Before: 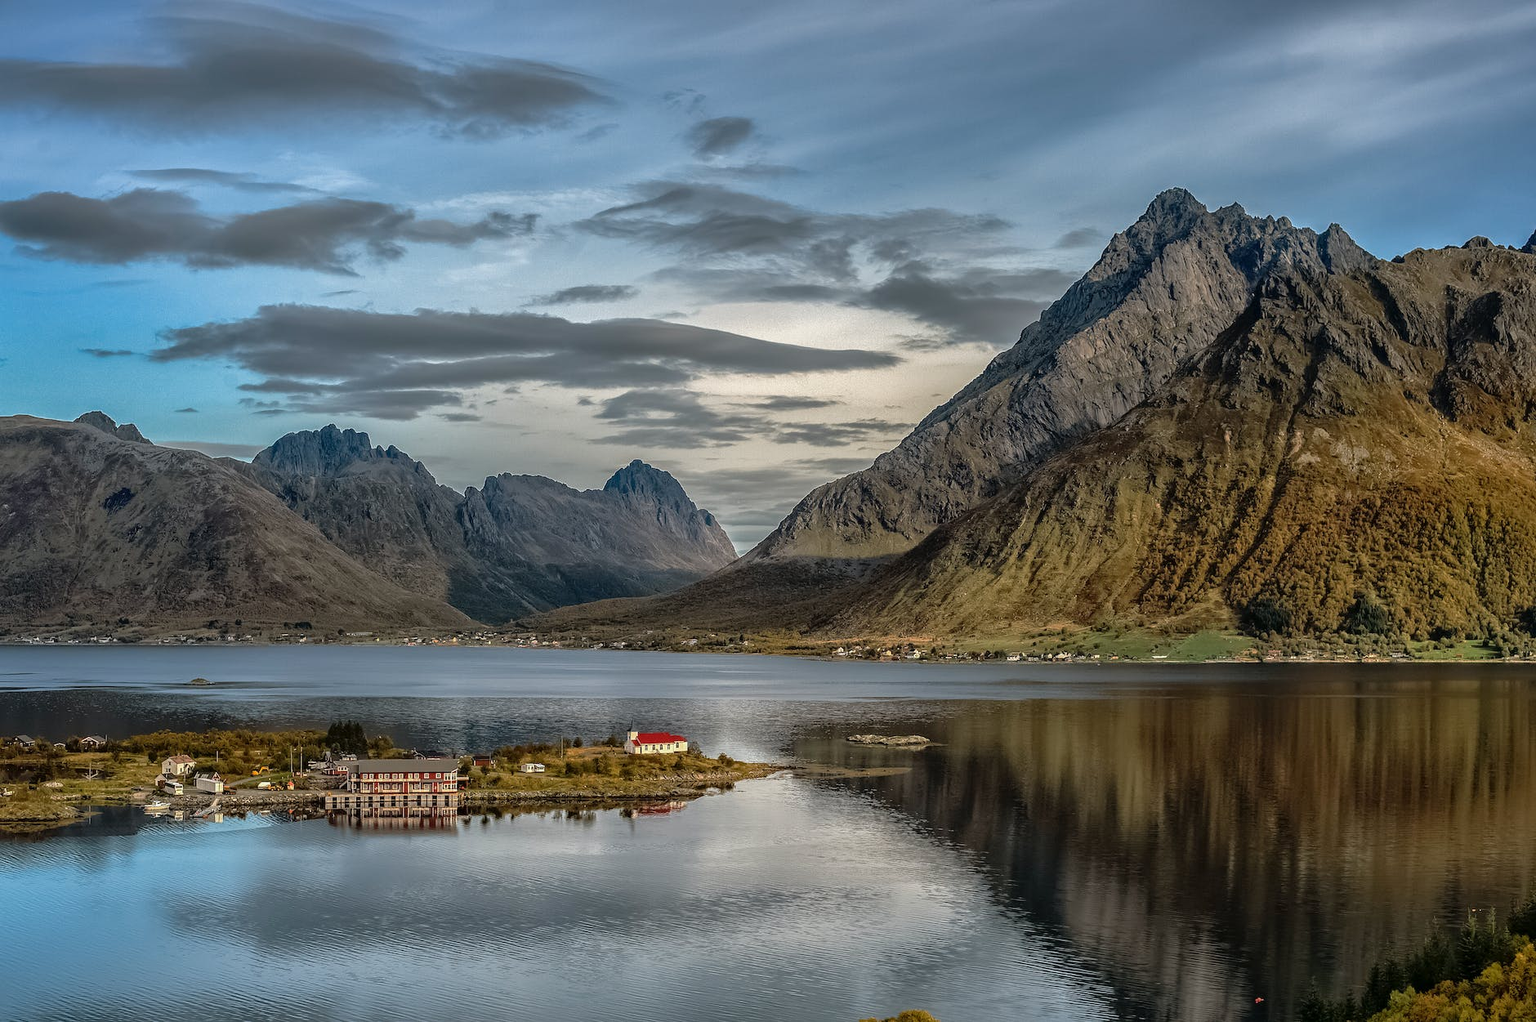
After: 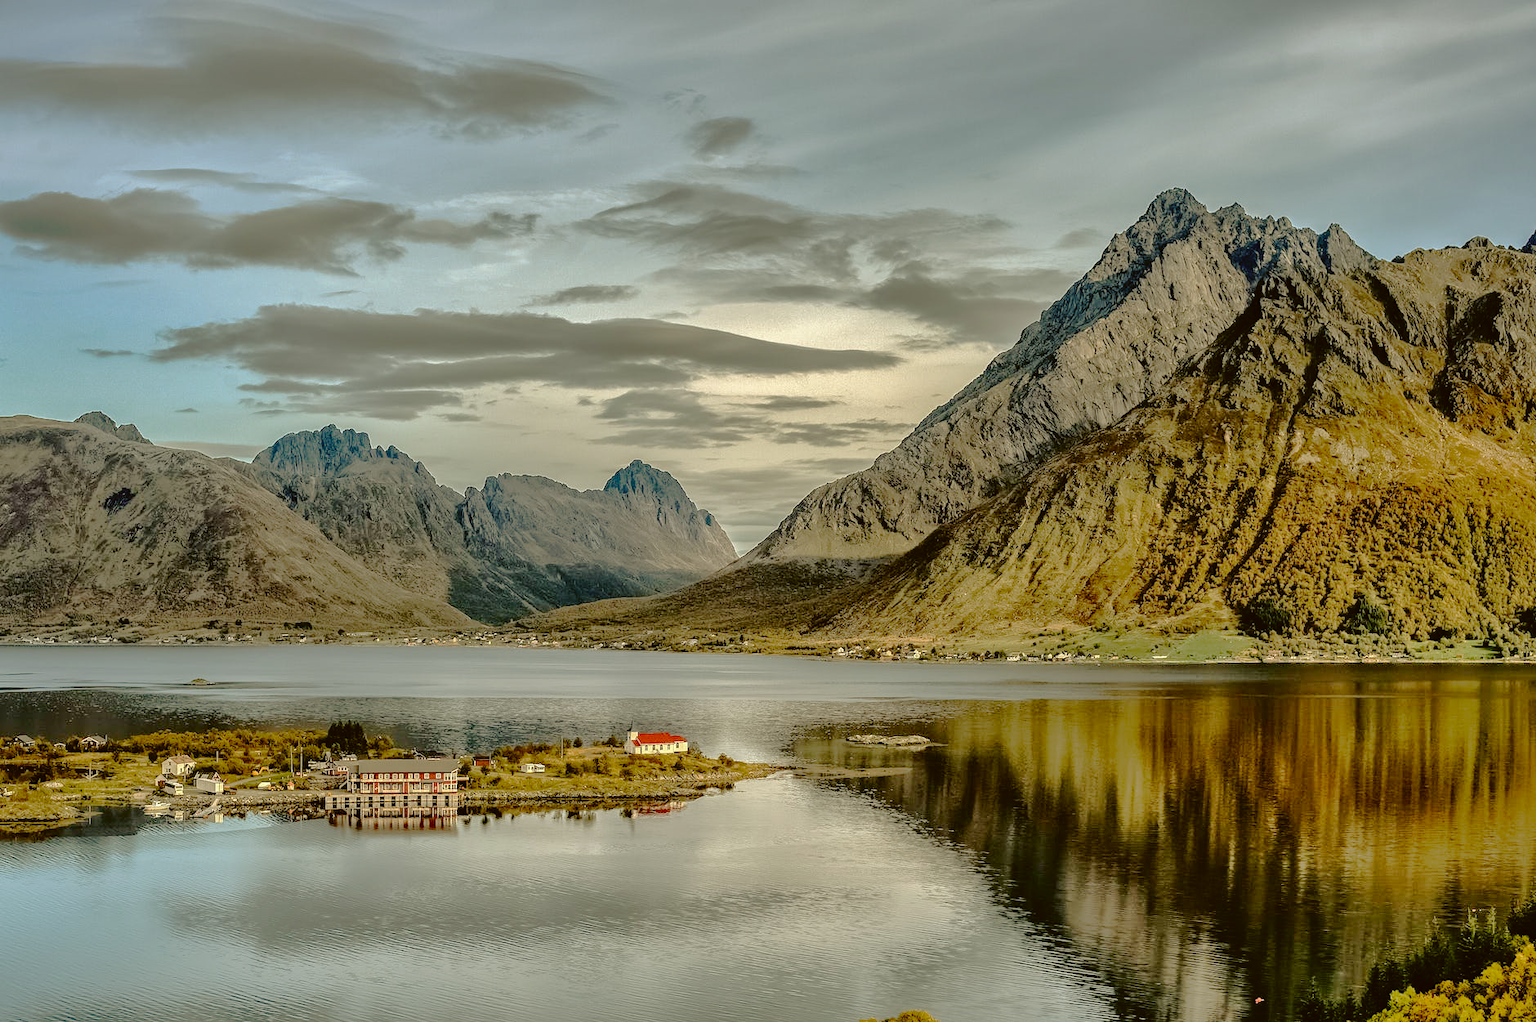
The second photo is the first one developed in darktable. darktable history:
tone curve: curves: ch0 [(0, 0) (0.003, 0.019) (0.011, 0.019) (0.025, 0.023) (0.044, 0.032) (0.069, 0.046) (0.1, 0.073) (0.136, 0.129) (0.177, 0.207) (0.224, 0.295) (0.277, 0.394) (0.335, 0.48) (0.399, 0.524) (0.468, 0.575) (0.543, 0.628) (0.623, 0.684) (0.709, 0.739) (0.801, 0.808) (0.898, 0.9) (1, 1)], preserve colors none
exposure: exposure 0.127 EV, compensate highlight preservation false
shadows and highlights: low approximation 0.01, soften with gaussian
color correction: highlights a* -1.43, highlights b* 10.12, shadows a* 0.395, shadows b* 19.35
